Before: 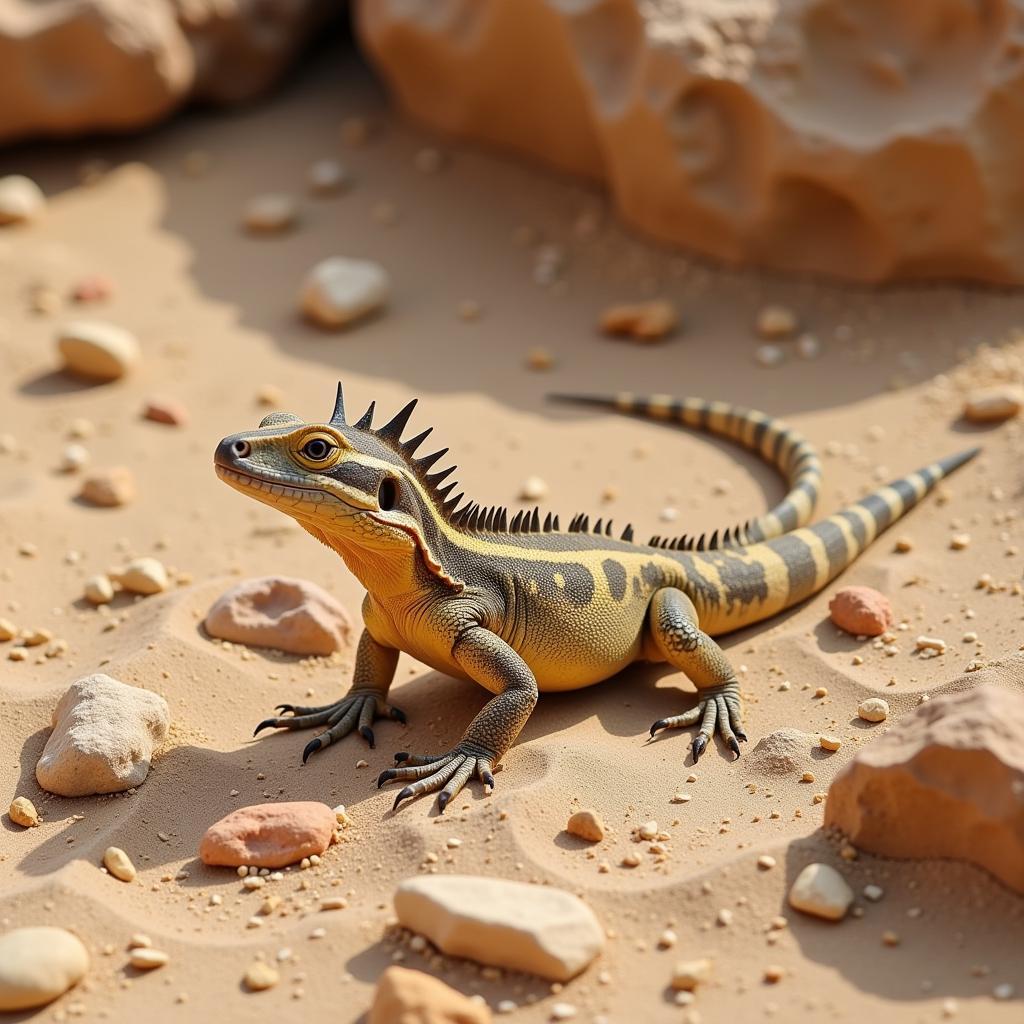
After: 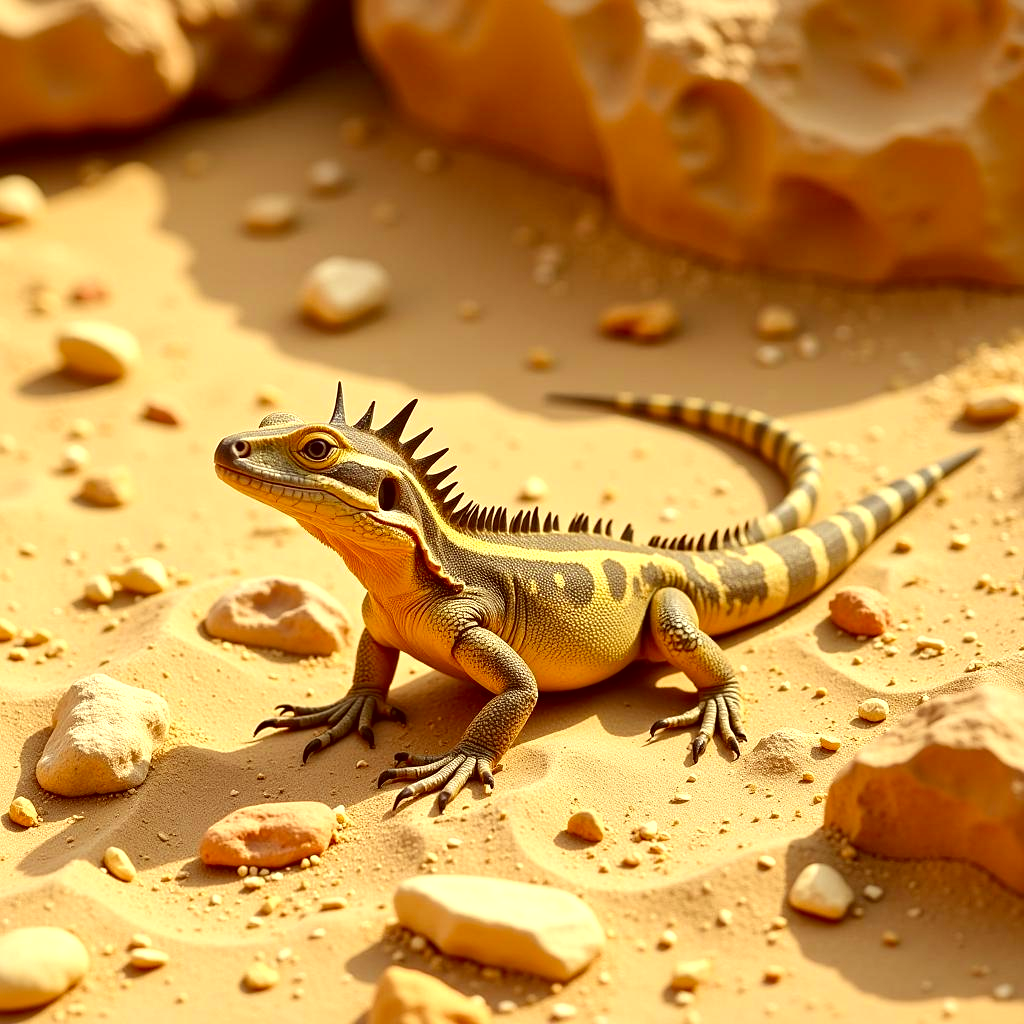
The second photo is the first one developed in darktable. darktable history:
exposure: black level correction 0.001, exposure 0.5 EV, compensate highlight preservation false
color correction: highlights a* 1.2, highlights b* 23.67, shadows a* 15.36, shadows b* 24.84
local contrast: mode bilateral grid, contrast 25, coarseness 51, detail 122%, midtone range 0.2
